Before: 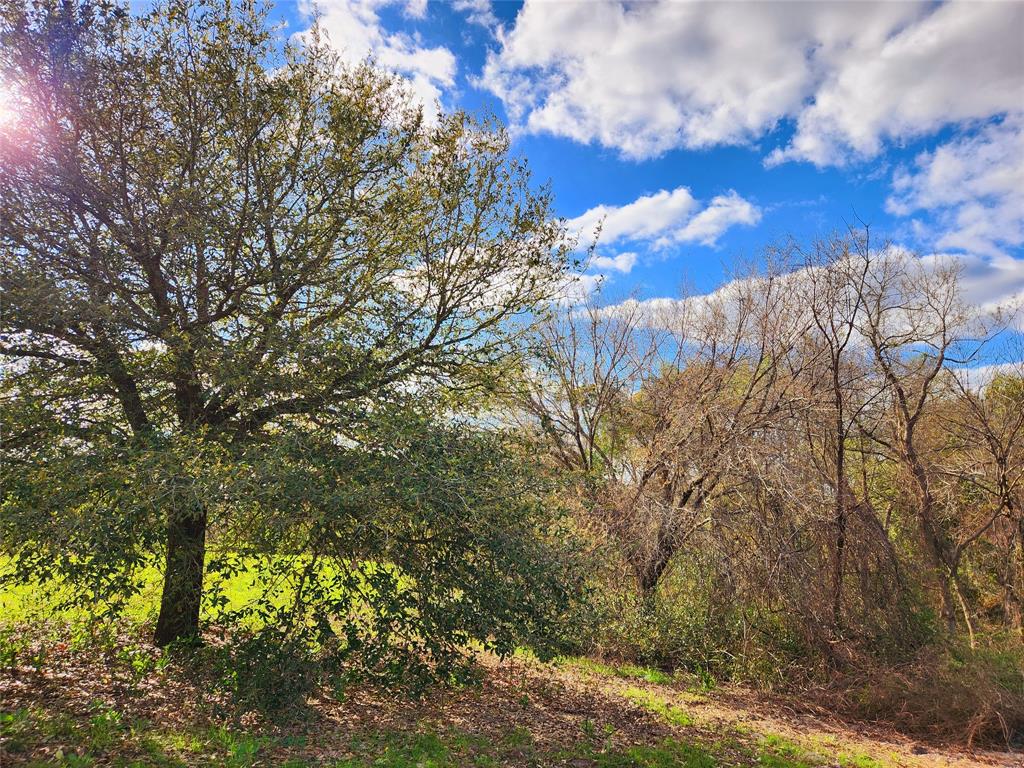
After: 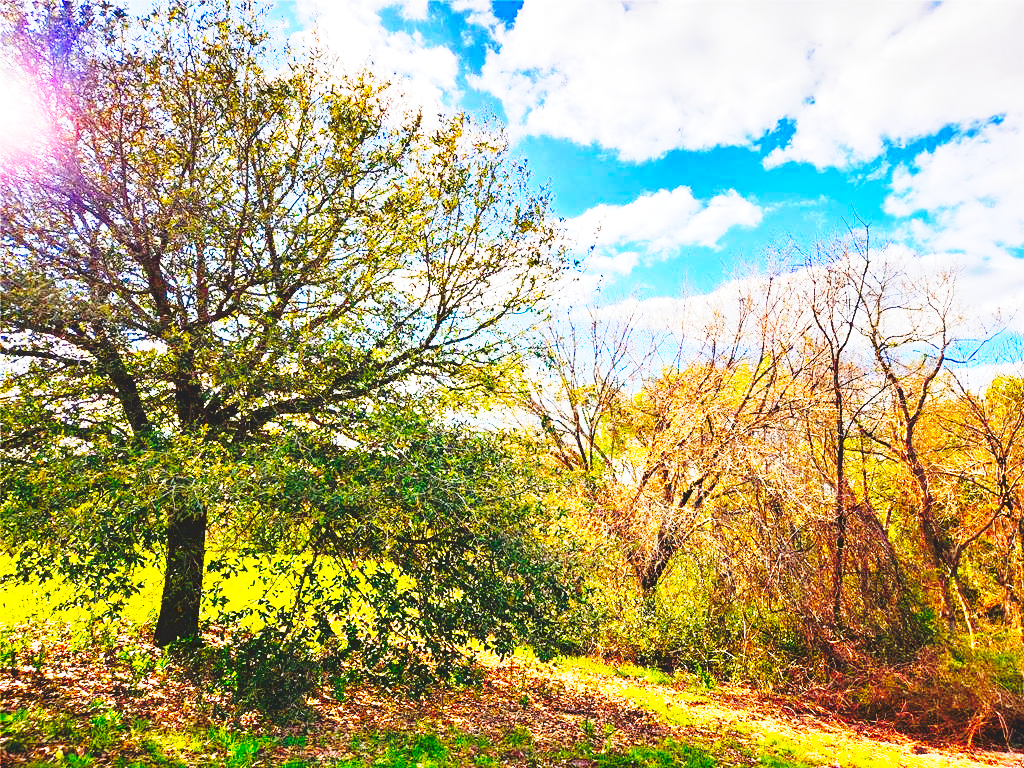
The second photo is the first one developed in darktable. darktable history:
base curve: curves: ch0 [(0, 0) (0.032, 0.025) (0.121, 0.166) (0.206, 0.329) (0.605, 0.79) (1, 1)], preserve colors none
color balance rgb: linear chroma grading › global chroma 15%, perceptual saturation grading › global saturation 30%
tone curve: curves: ch0 [(0, 0) (0.003, 0.037) (0.011, 0.061) (0.025, 0.104) (0.044, 0.145) (0.069, 0.145) (0.1, 0.127) (0.136, 0.175) (0.177, 0.207) (0.224, 0.252) (0.277, 0.341) (0.335, 0.446) (0.399, 0.554) (0.468, 0.658) (0.543, 0.757) (0.623, 0.843) (0.709, 0.919) (0.801, 0.958) (0.898, 0.975) (1, 1)], preserve colors none
local contrast: highlights 100%, shadows 100%, detail 120%, midtone range 0.2
shadows and highlights: radius 331.84, shadows 53.55, highlights -100, compress 94.63%, highlights color adjustment 73.23%, soften with gaussian
